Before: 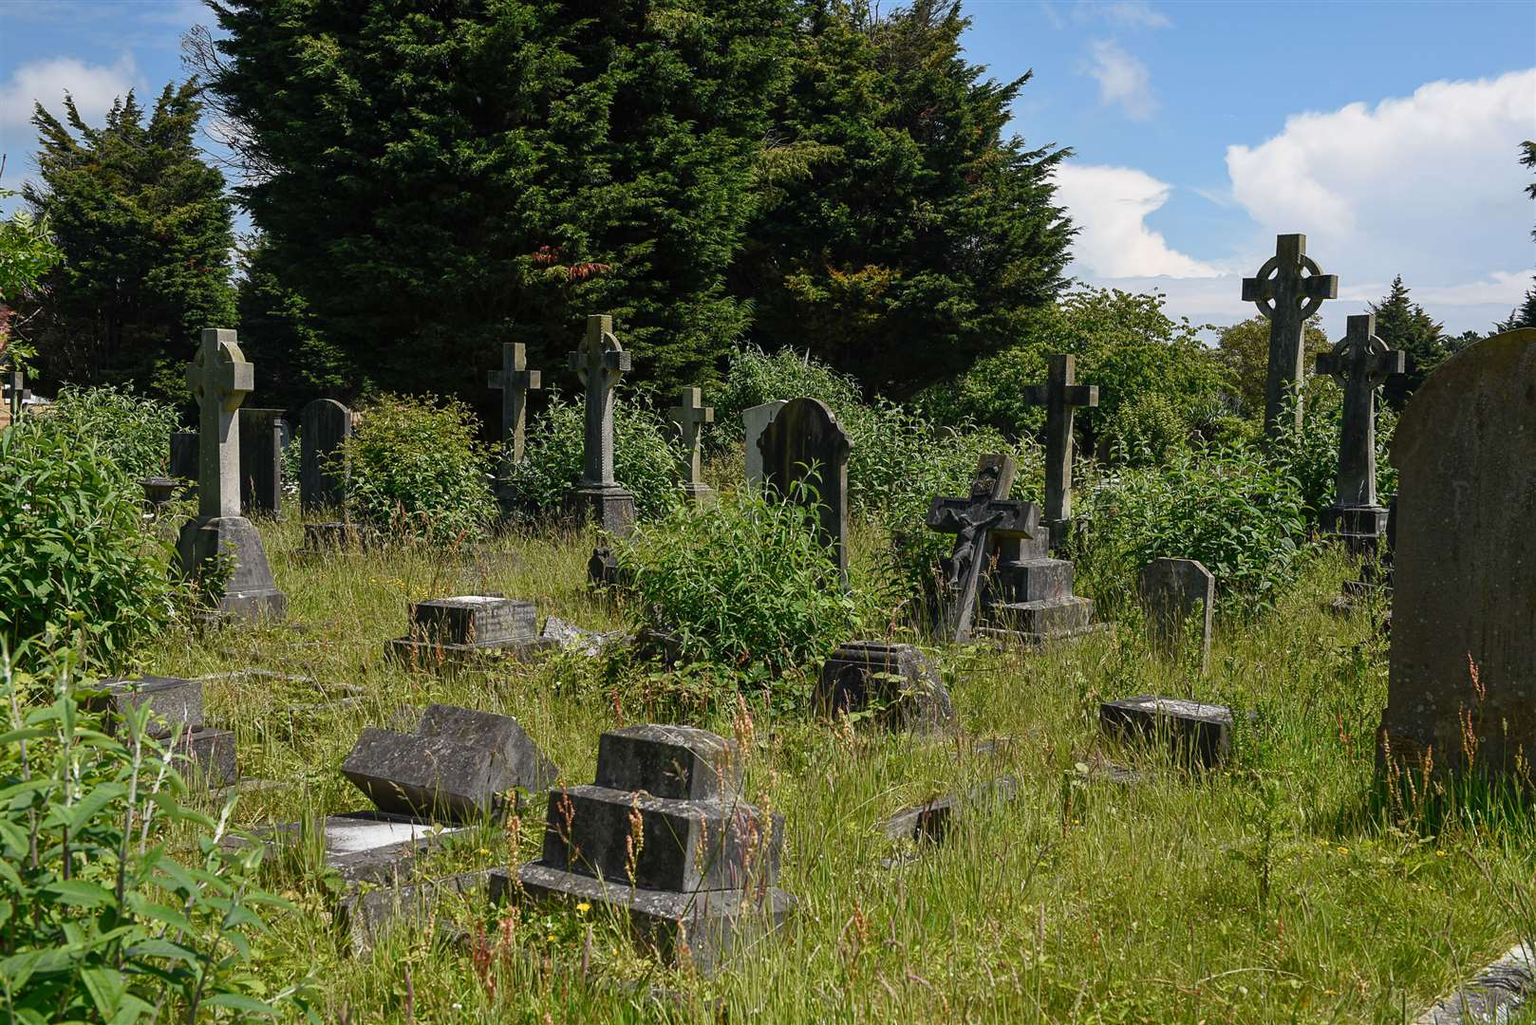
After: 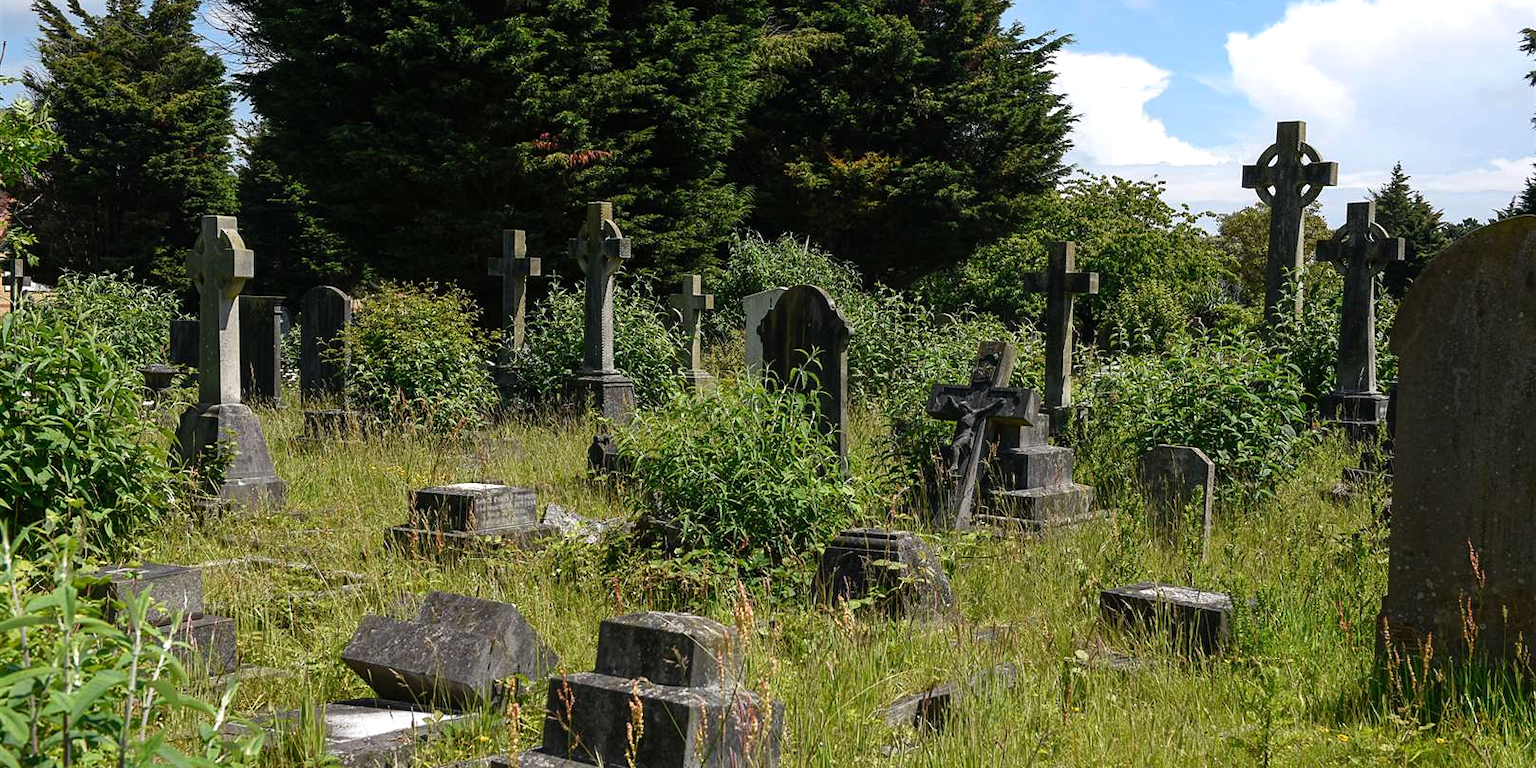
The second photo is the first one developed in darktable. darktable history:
tone equalizer: -8 EV -0.407 EV, -7 EV -0.37 EV, -6 EV -0.324 EV, -5 EV -0.238 EV, -3 EV 0.229 EV, -2 EV 0.31 EV, -1 EV 0.406 EV, +0 EV 0.432 EV, mask exposure compensation -0.495 EV
crop: top 11.021%, bottom 13.946%
